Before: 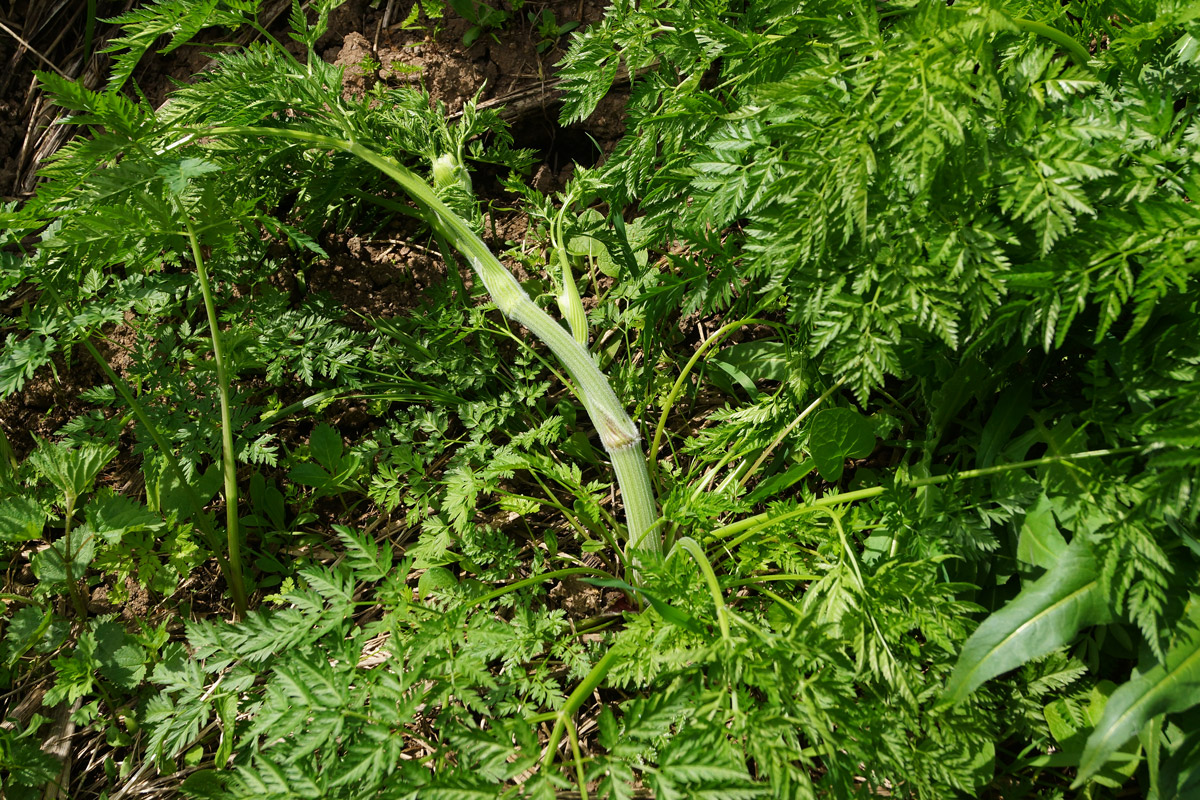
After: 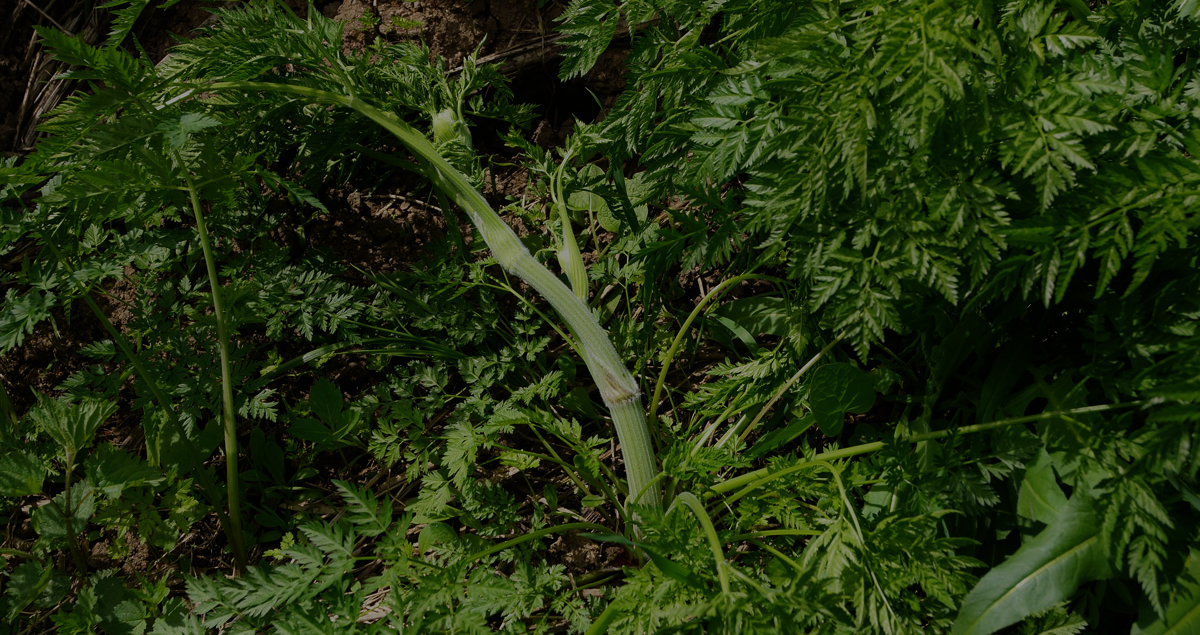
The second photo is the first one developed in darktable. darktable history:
crop and rotate: top 5.667%, bottom 14.937%
tone equalizer: -8 EV -2 EV, -7 EV -2 EV, -6 EV -2 EV, -5 EV -2 EV, -4 EV -2 EV, -3 EV -2 EV, -2 EV -2 EV, -1 EV -1.63 EV, +0 EV -2 EV
